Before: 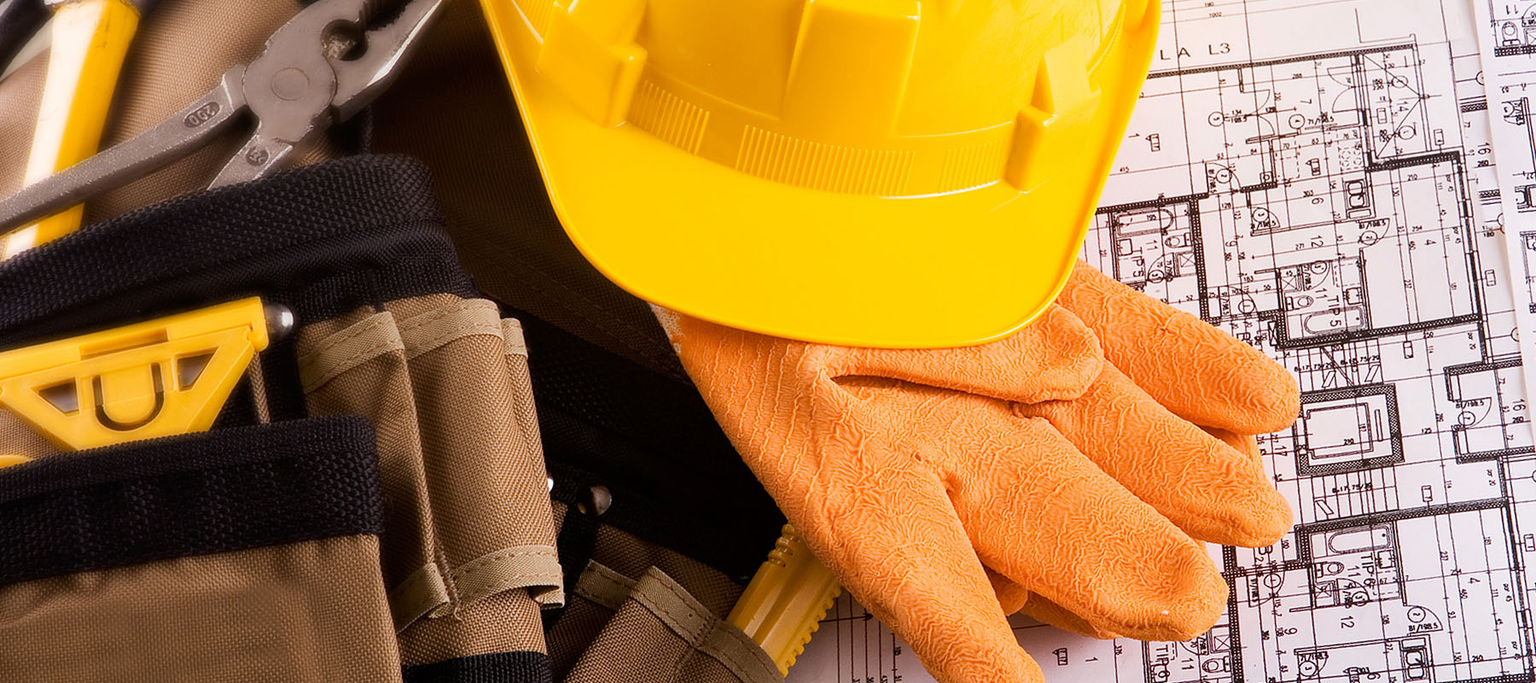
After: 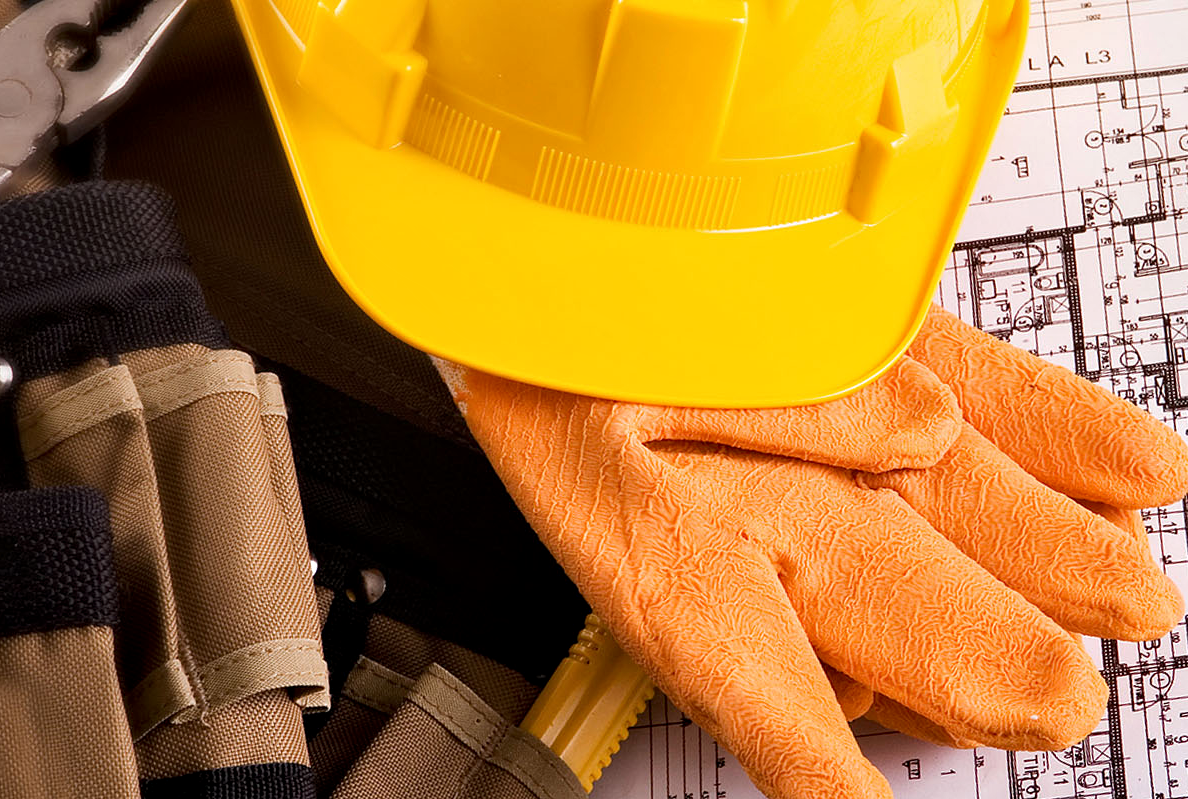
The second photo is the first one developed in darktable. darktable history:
contrast equalizer: octaves 7, y [[0.6 ×6], [0.55 ×6], [0 ×6], [0 ×6], [0 ×6]], mix 0.29
crop and rotate: left 18.442%, right 15.508%
